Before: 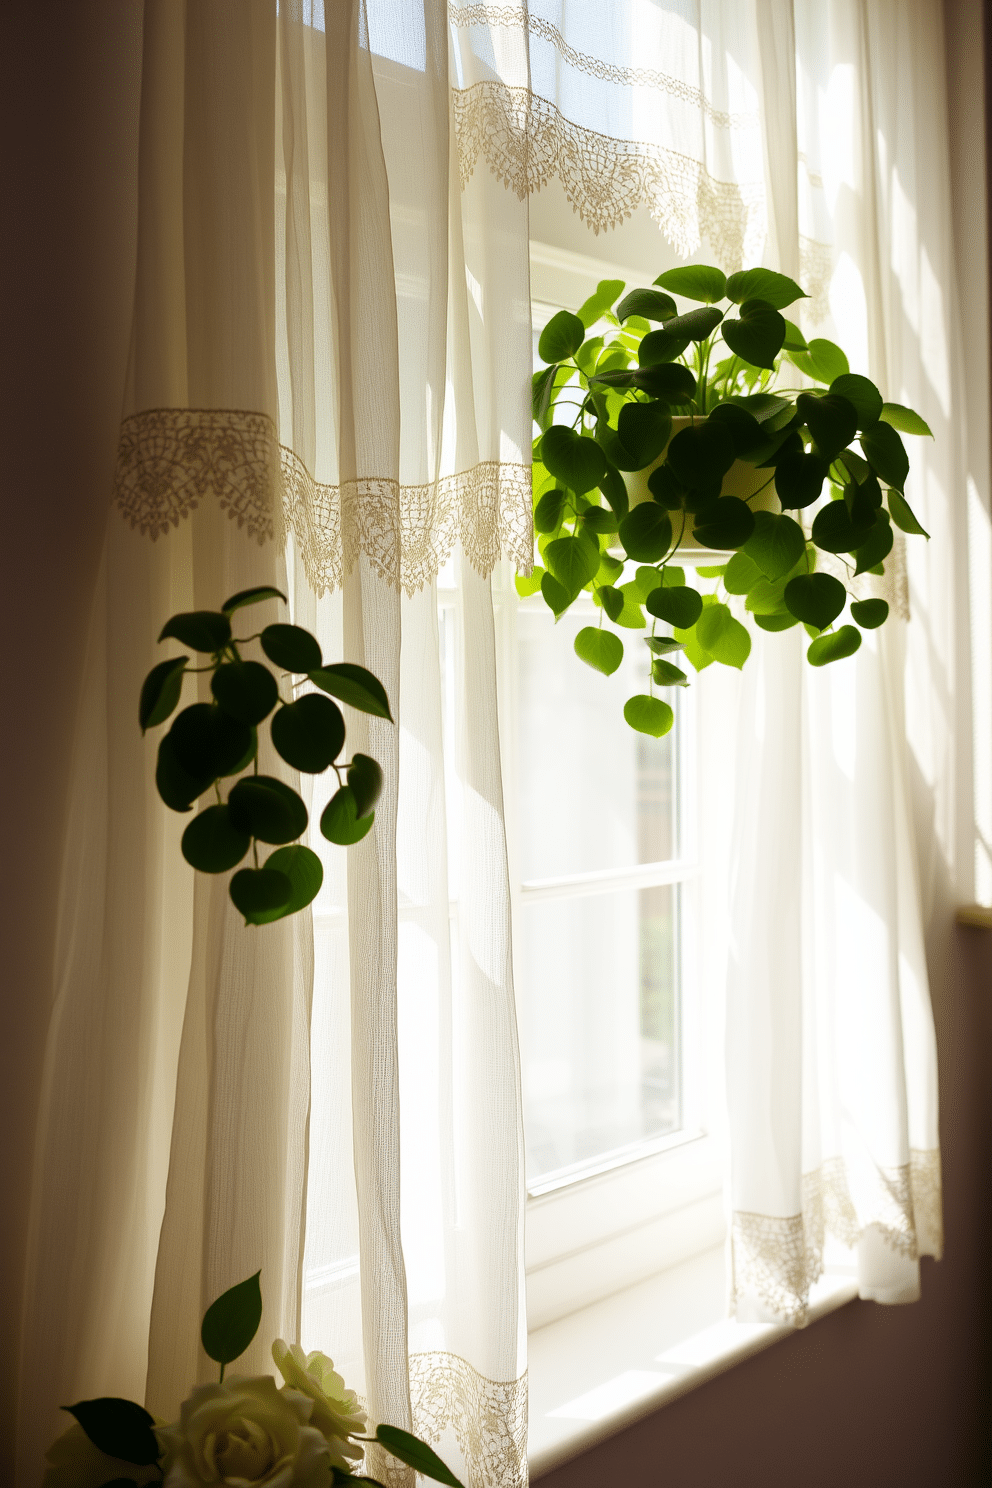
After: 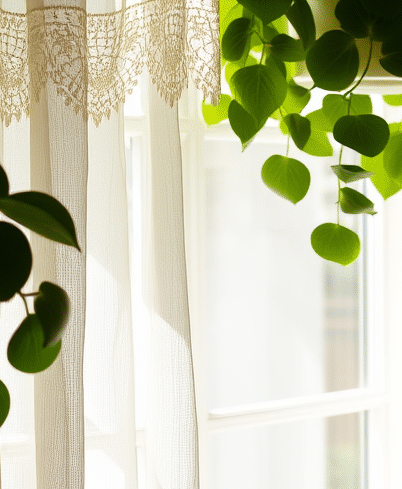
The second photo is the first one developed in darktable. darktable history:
crop: left 31.613%, top 31.736%, right 27.772%, bottom 35.373%
